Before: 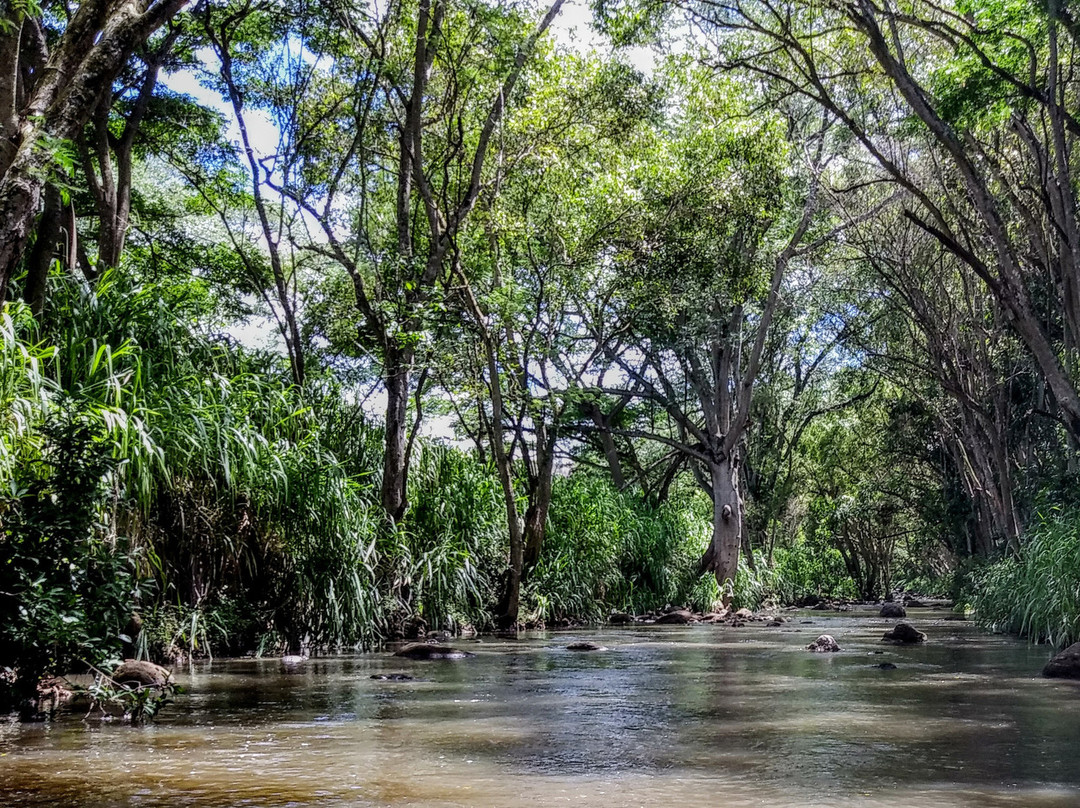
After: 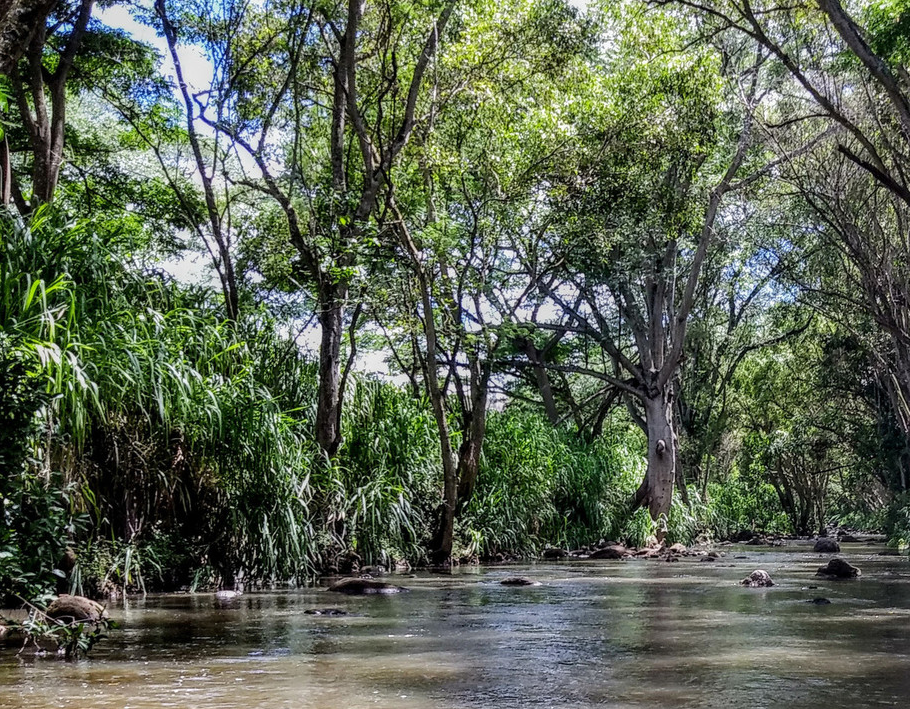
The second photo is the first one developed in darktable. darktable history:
crop: left 6.134%, top 8.153%, right 9.542%, bottom 4.088%
